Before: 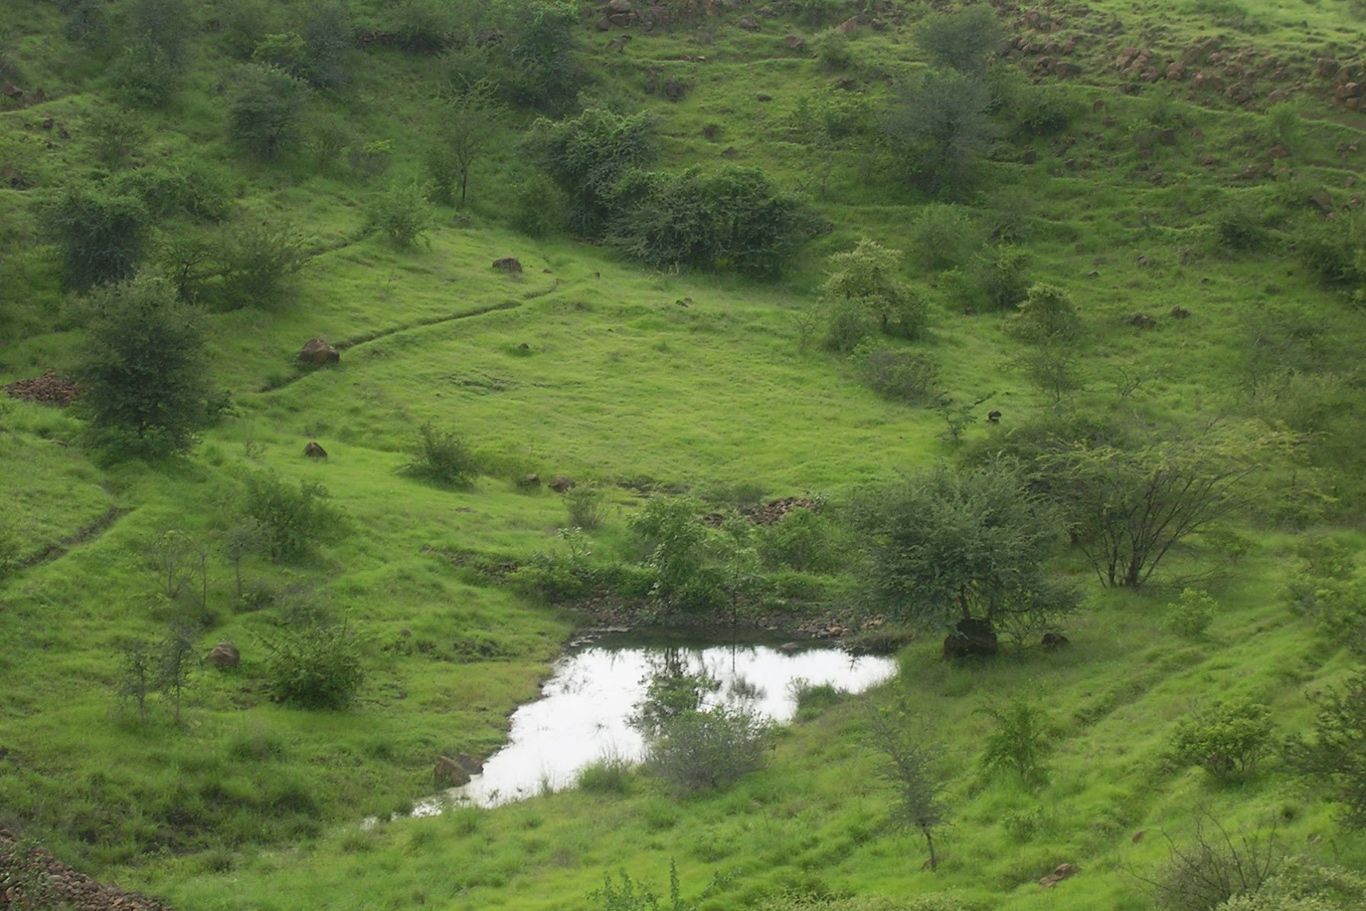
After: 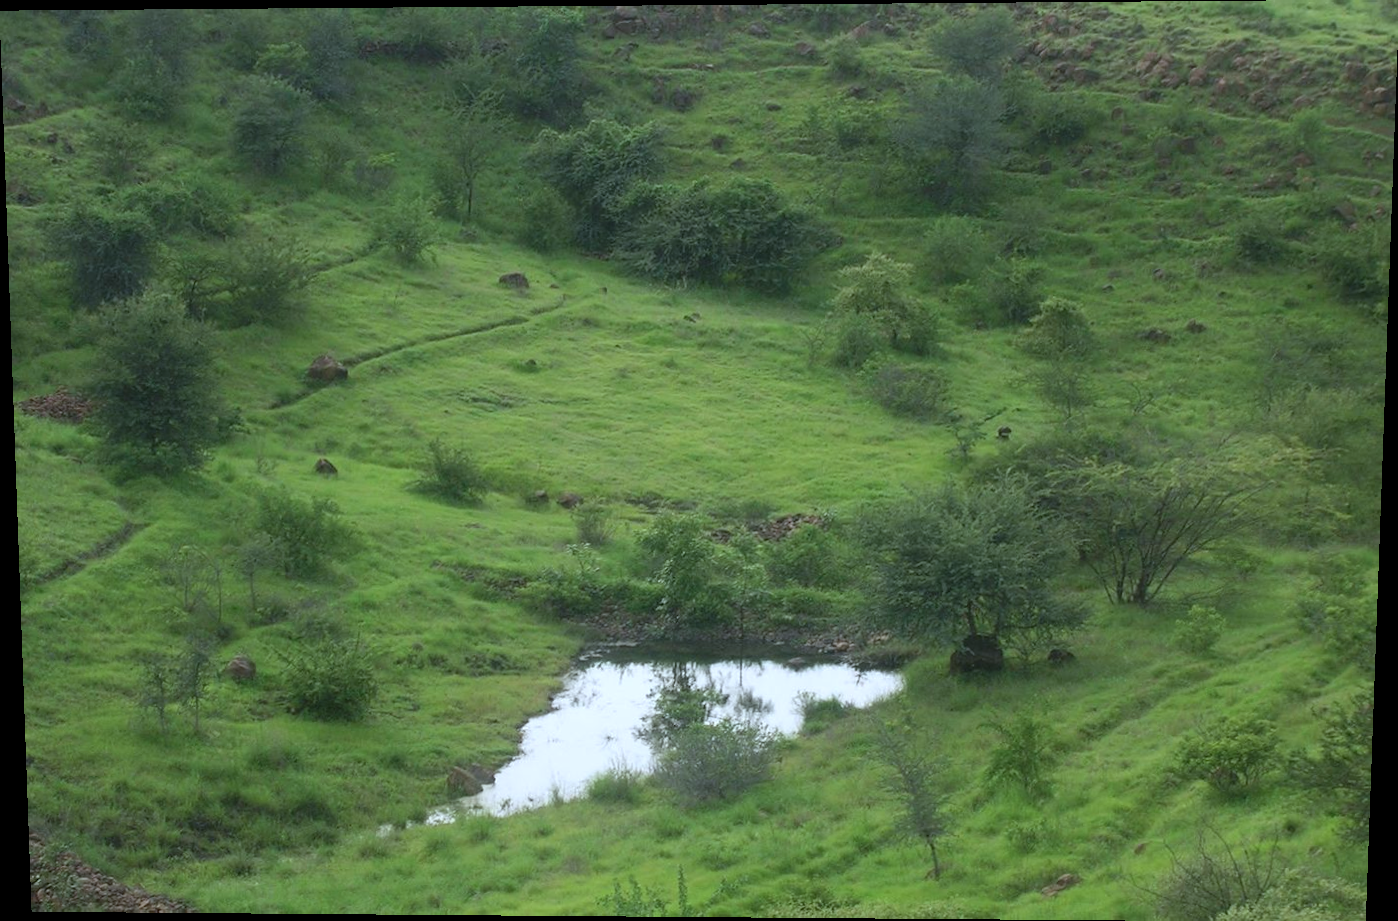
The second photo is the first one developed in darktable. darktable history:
rotate and perspective: lens shift (vertical) 0.048, lens shift (horizontal) -0.024, automatic cropping off
color calibration: x 0.37, y 0.382, temperature 4313.32 K
